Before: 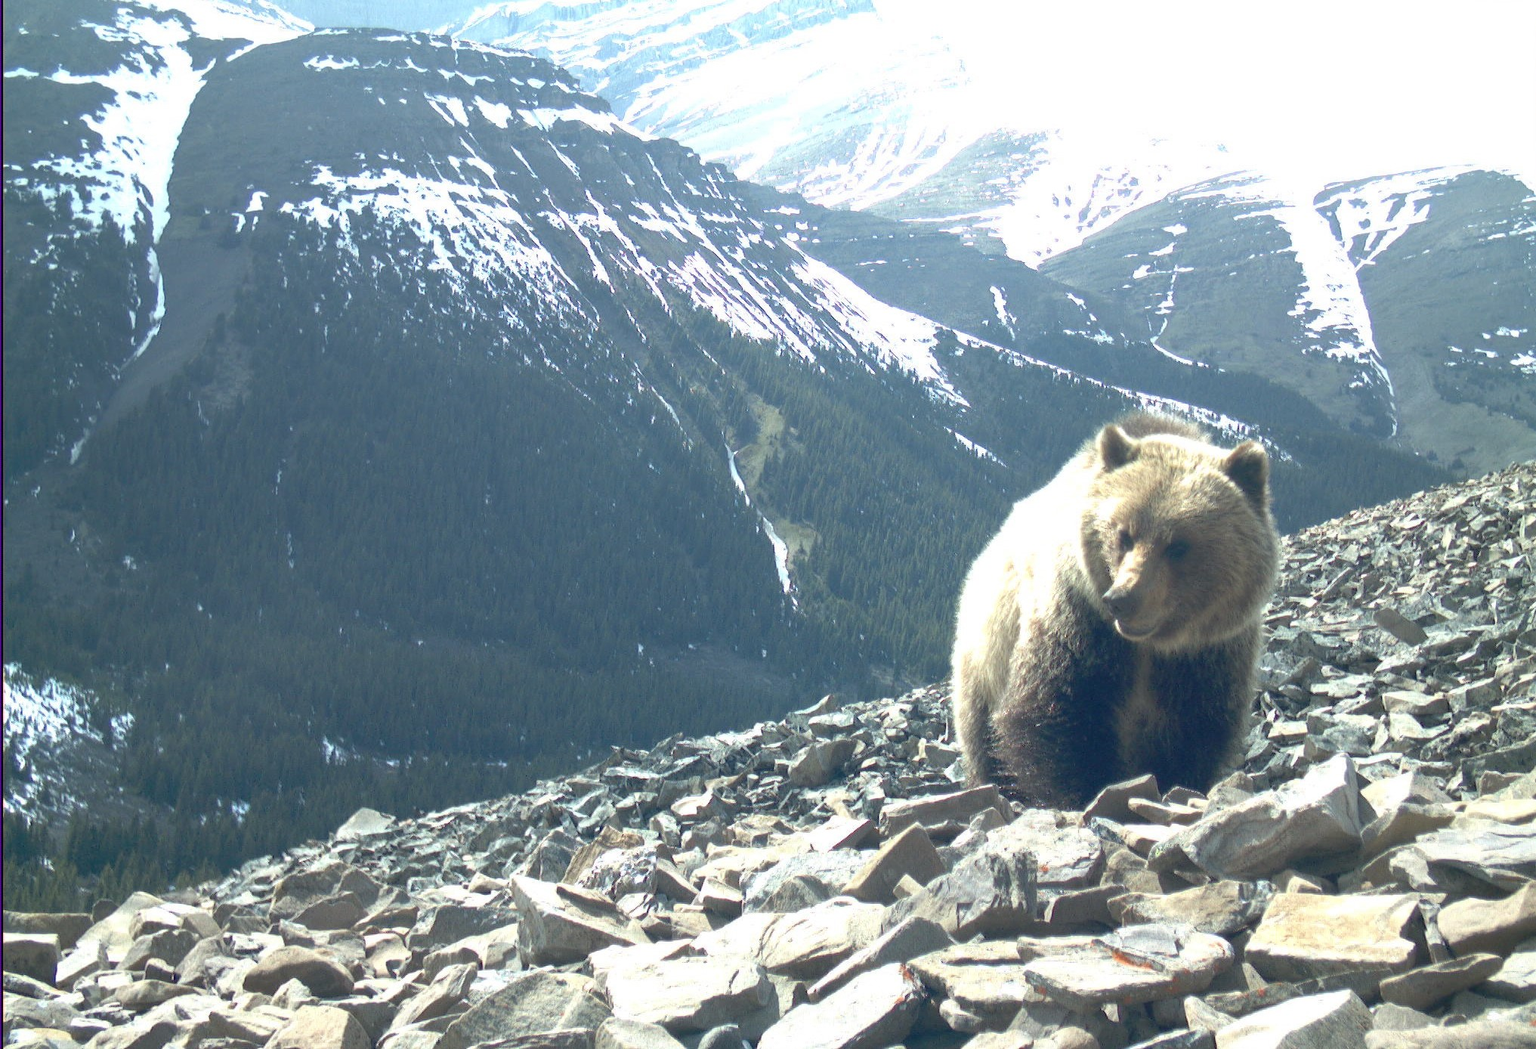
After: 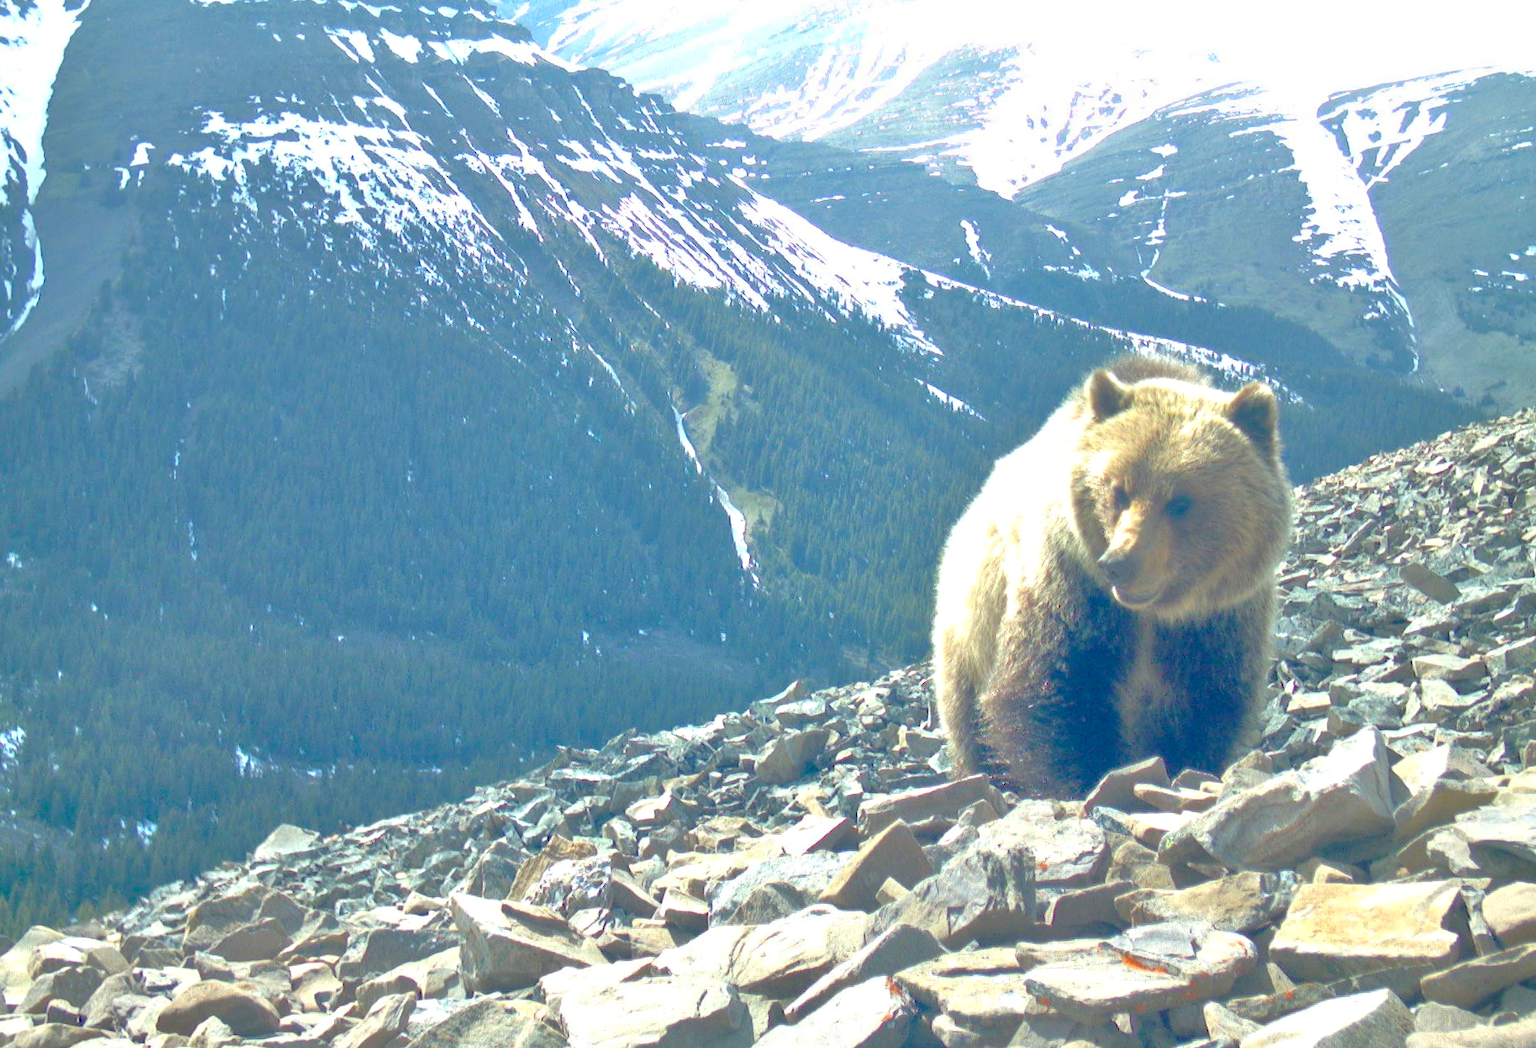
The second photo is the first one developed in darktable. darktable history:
crop and rotate: angle 1.96°, left 5.673%, top 5.673%
tone equalizer: -7 EV 0.15 EV, -6 EV 0.6 EV, -5 EV 1.15 EV, -4 EV 1.33 EV, -3 EV 1.15 EV, -2 EV 0.6 EV, -1 EV 0.15 EV, mask exposure compensation -0.5 EV
color balance rgb: linear chroma grading › global chroma 15%, perceptual saturation grading › global saturation 30%
